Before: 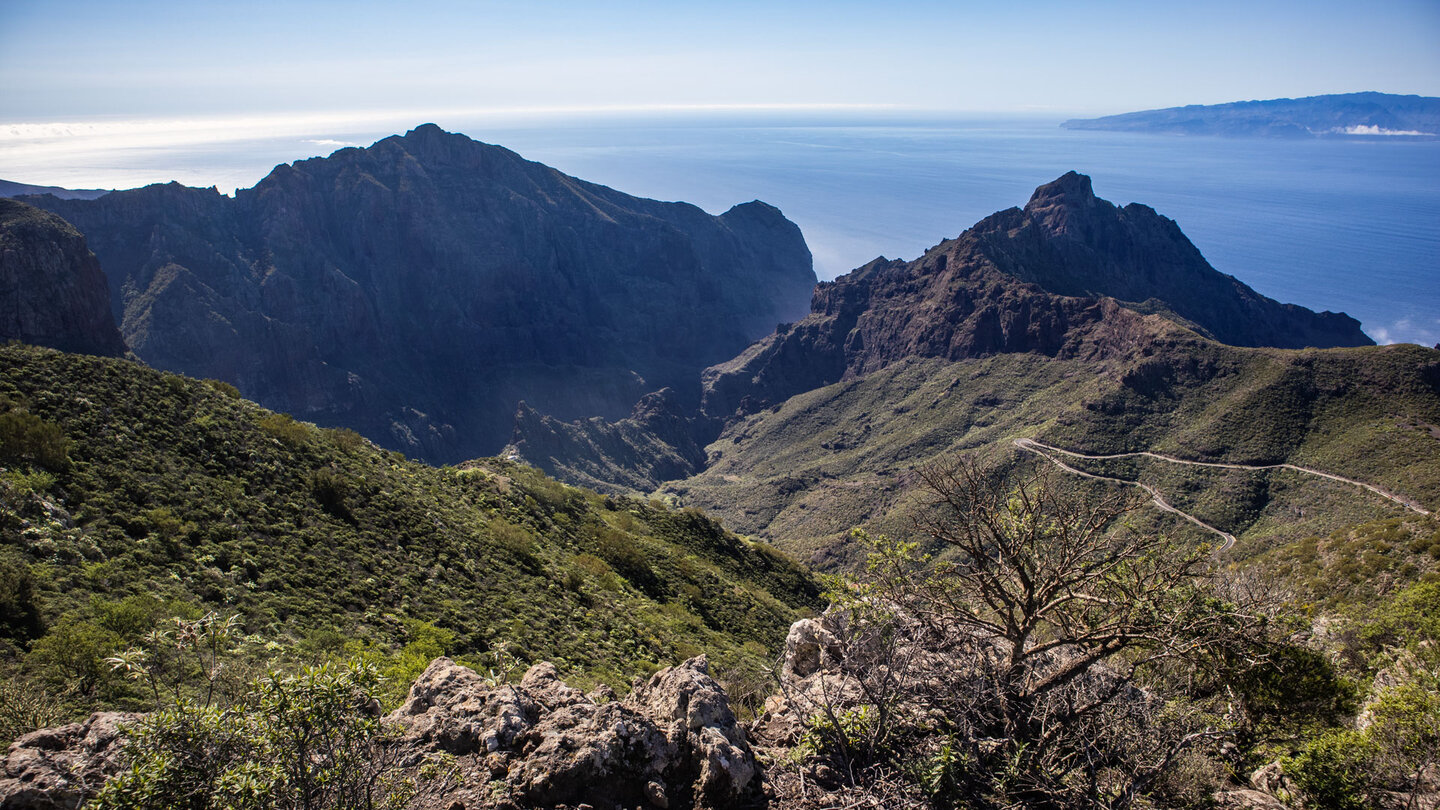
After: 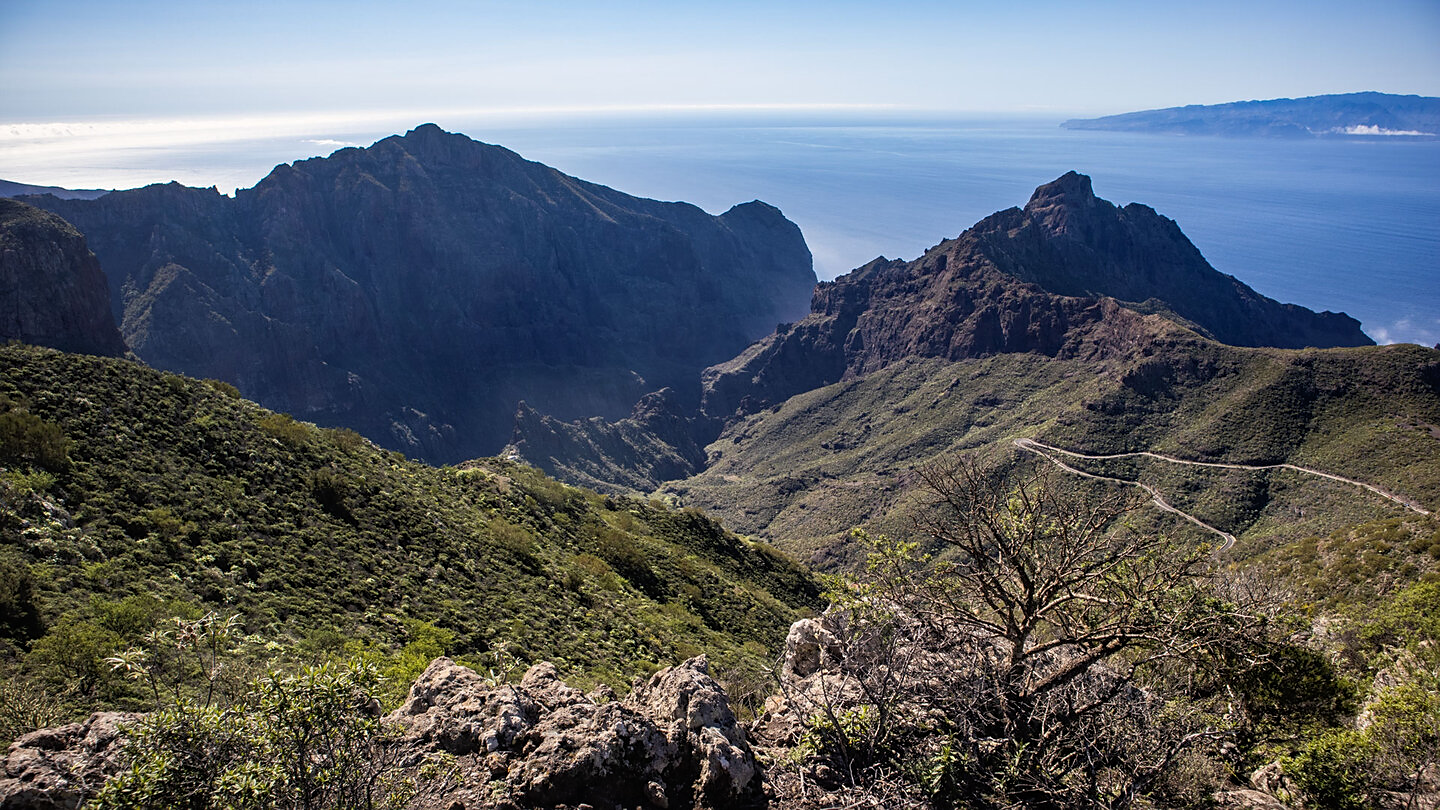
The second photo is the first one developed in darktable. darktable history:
sharpen: radius 1.847, amount 0.402, threshold 1.666
tone equalizer: -8 EV -0.582 EV, edges refinement/feathering 500, mask exposure compensation -1.57 EV, preserve details no
